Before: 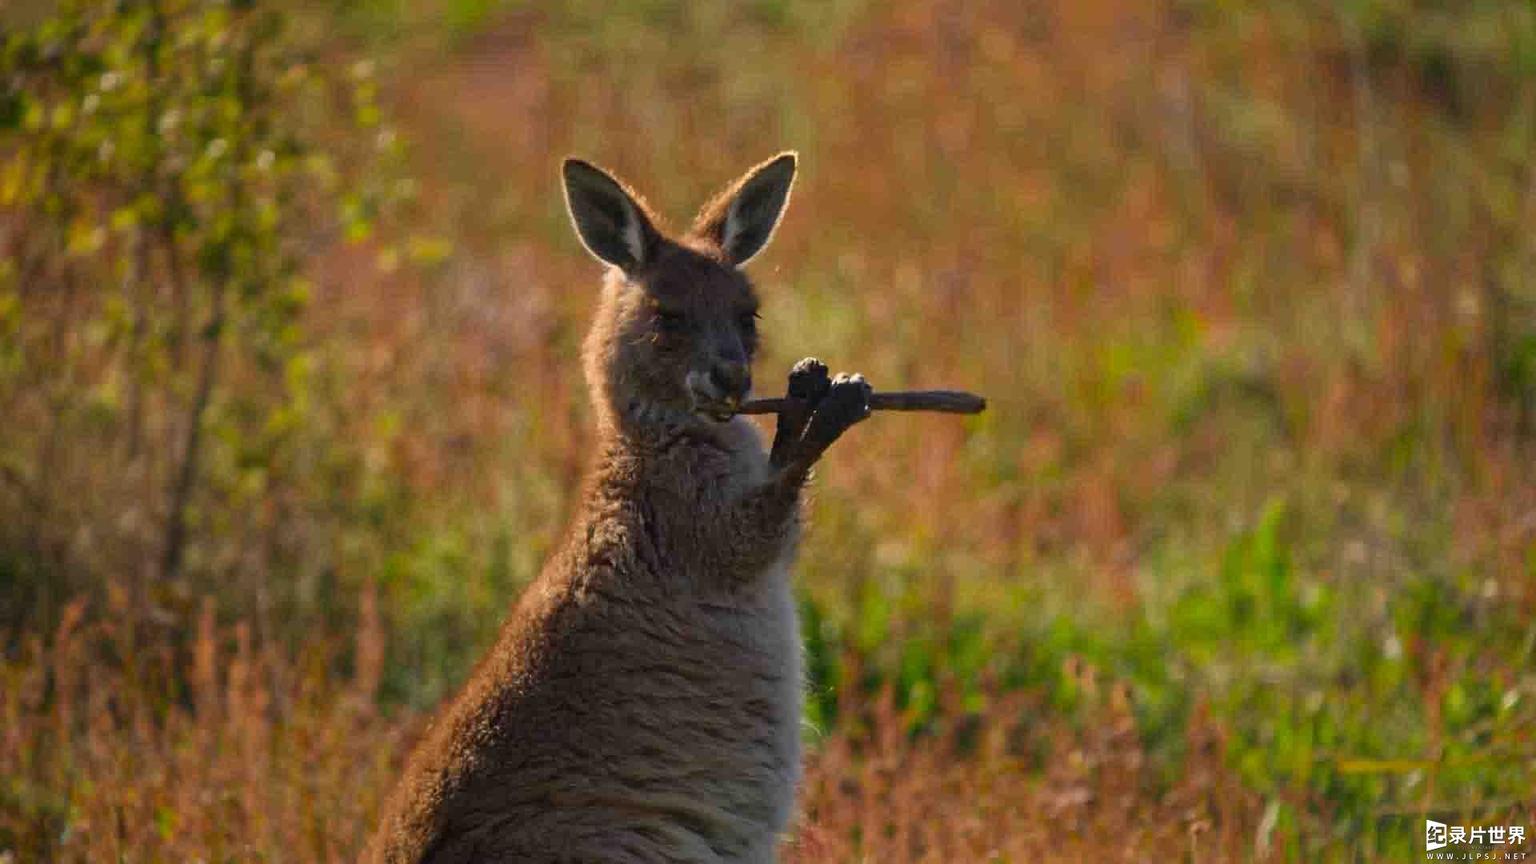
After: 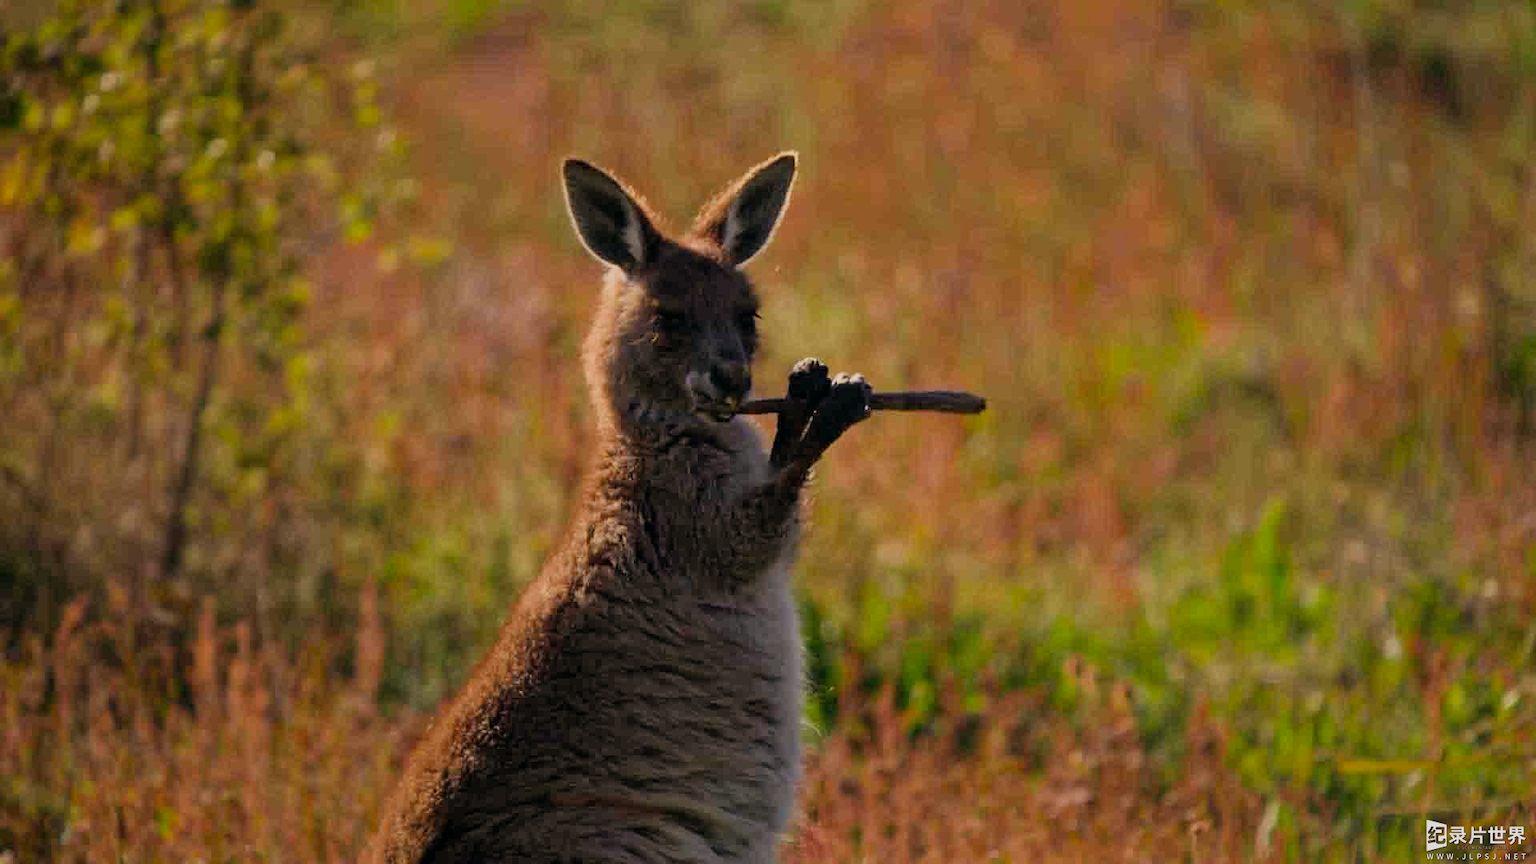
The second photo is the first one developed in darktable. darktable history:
filmic rgb: hardness 4.17
color balance: lift [0.998, 0.998, 1.001, 1.002], gamma [0.995, 1.025, 0.992, 0.975], gain [0.995, 1.02, 0.997, 0.98]
